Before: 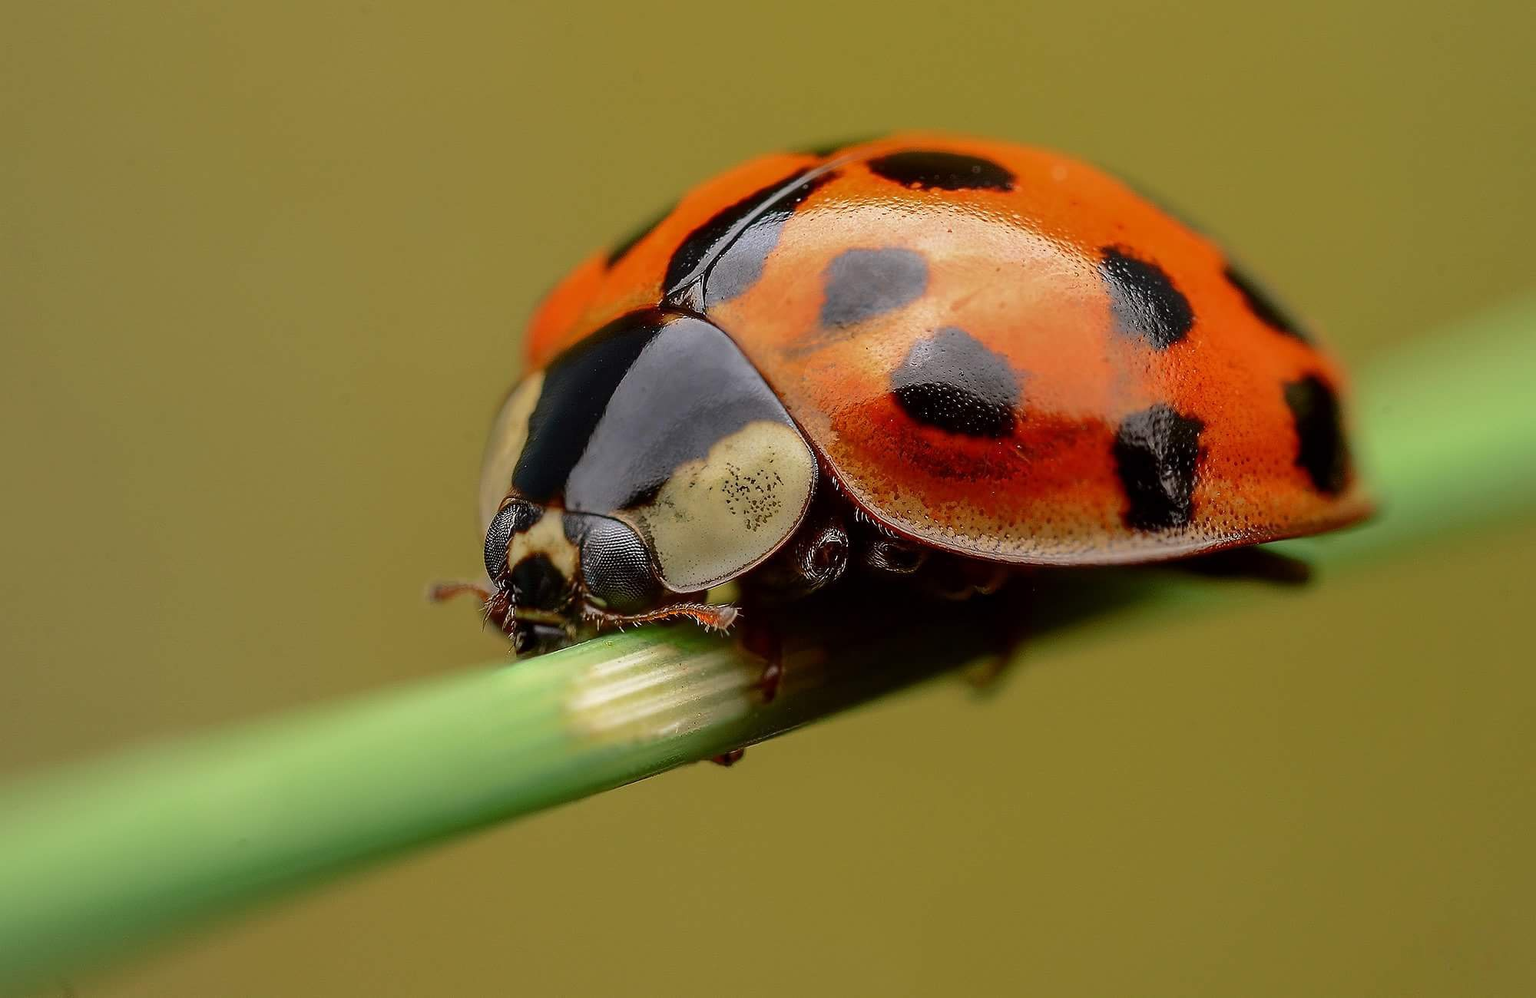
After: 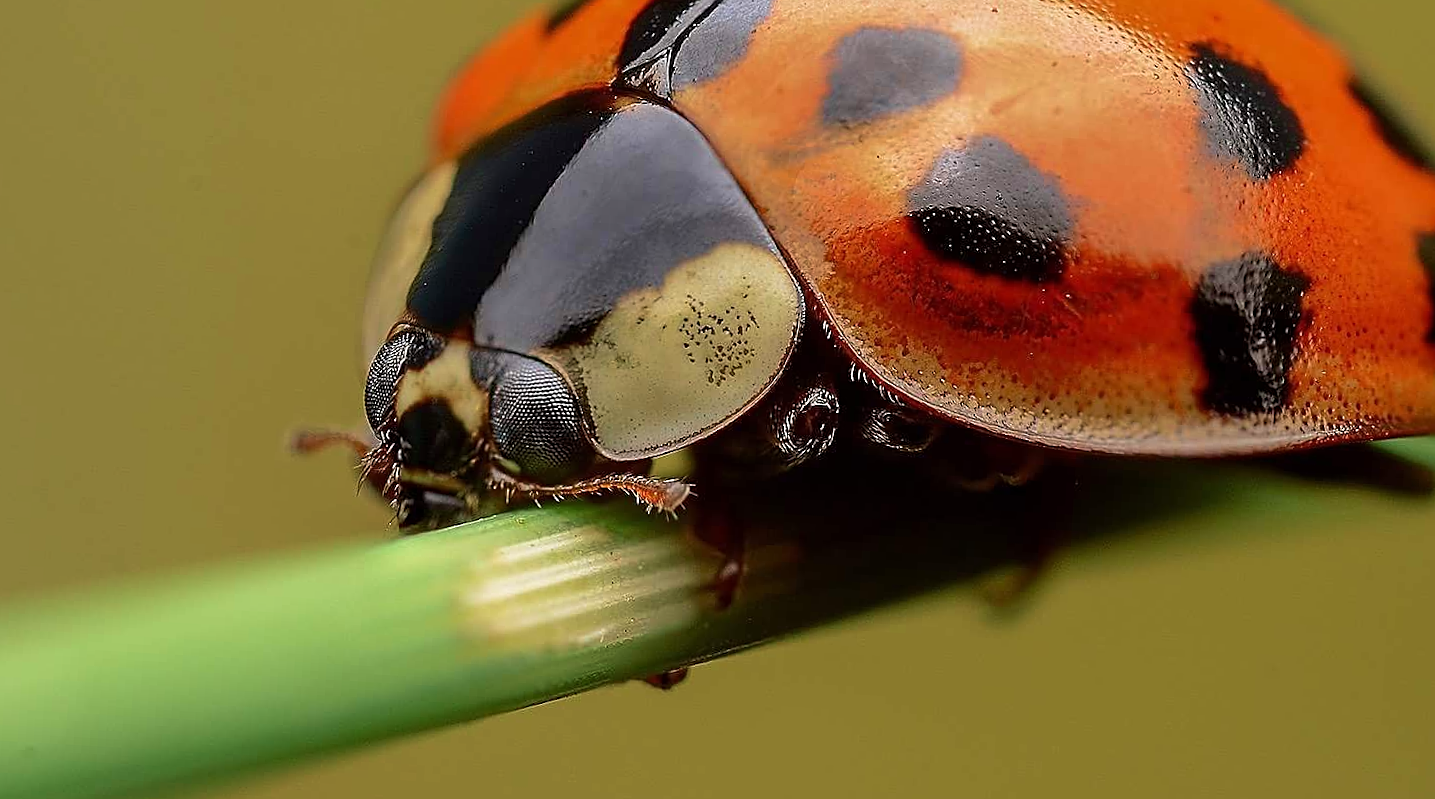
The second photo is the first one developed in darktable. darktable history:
crop and rotate: angle -3.35°, left 9.858%, top 21.17%, right 12.025%, bottom 11.934%
sharpen: on, module defaults
velvia: on, module defaults
